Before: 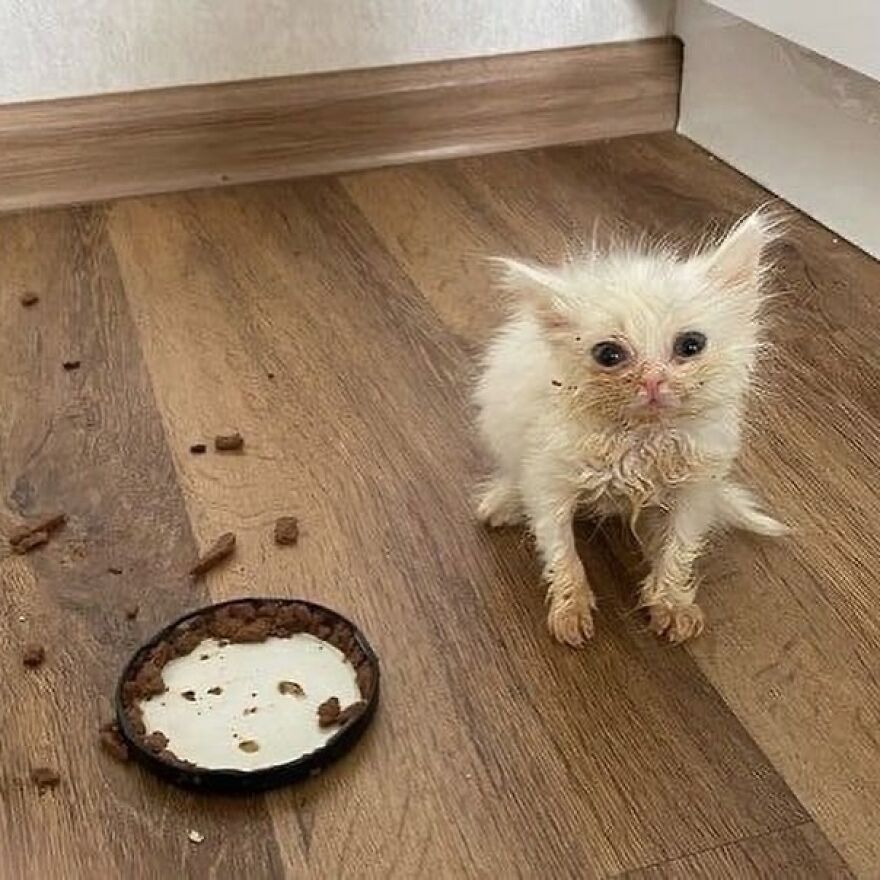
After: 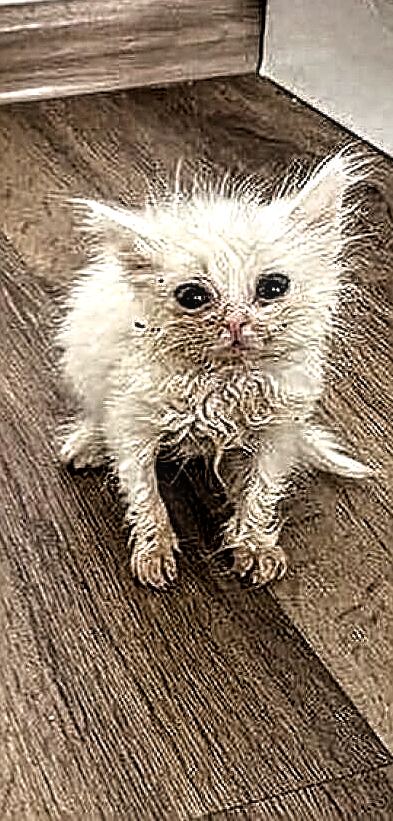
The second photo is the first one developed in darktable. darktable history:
sharpen: amount 0.74
contrast equalizer: octaves 7, y [[0.5, 0.542, 0.583, 0.625, 0.667, 0.708], [0.5 ×6], [0.5 ×6], [0 ×6], [0 ×6]]
local contrast: detail 130%
filmic rgb: black relative exposure -8.21 EV, white relative exposure 2.2 EV, target white luminance 99.921%, hardness 7.06, latitude 74.76%, contrast 1.315, highlights saturation mix -2.16%, shadows ↔ highlights balance 30.37%
crop: left 47.403%, top 6.637%, right 7.924%
color correction: highlights b* 0, saturation 0.807
